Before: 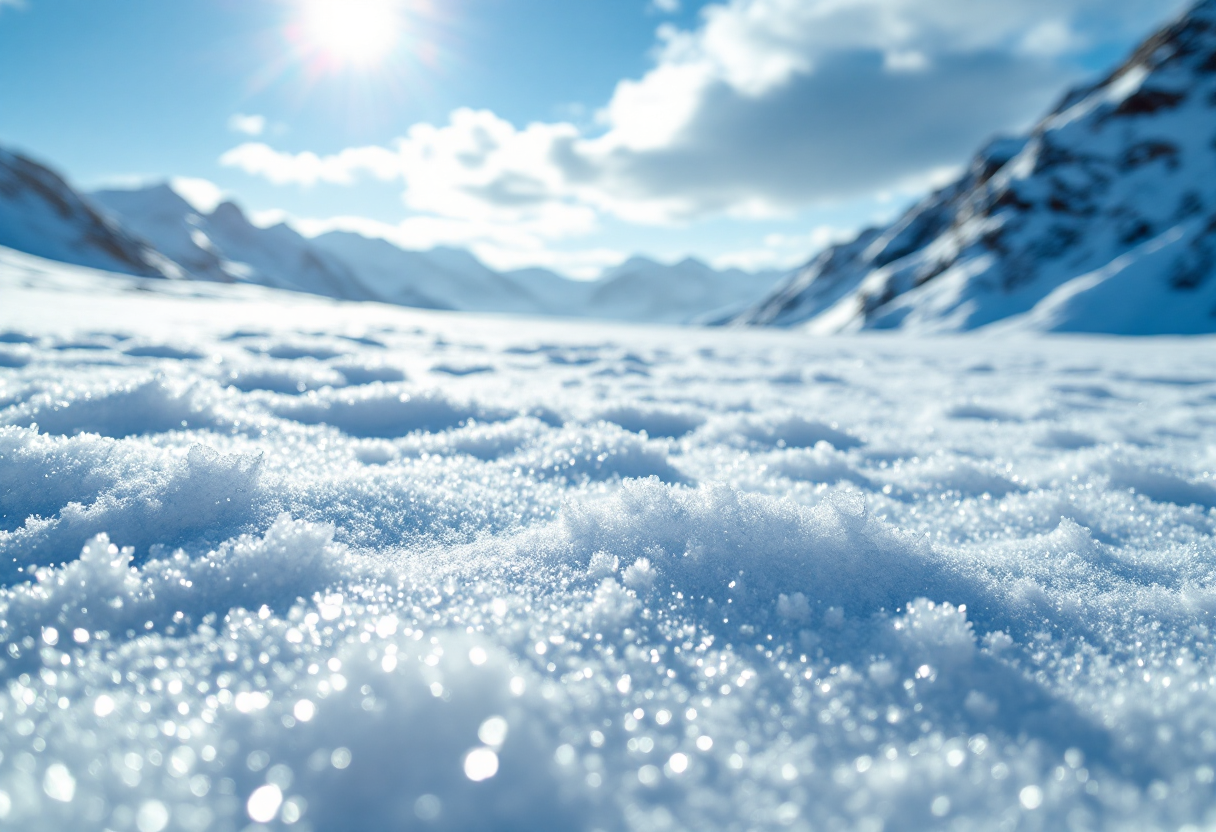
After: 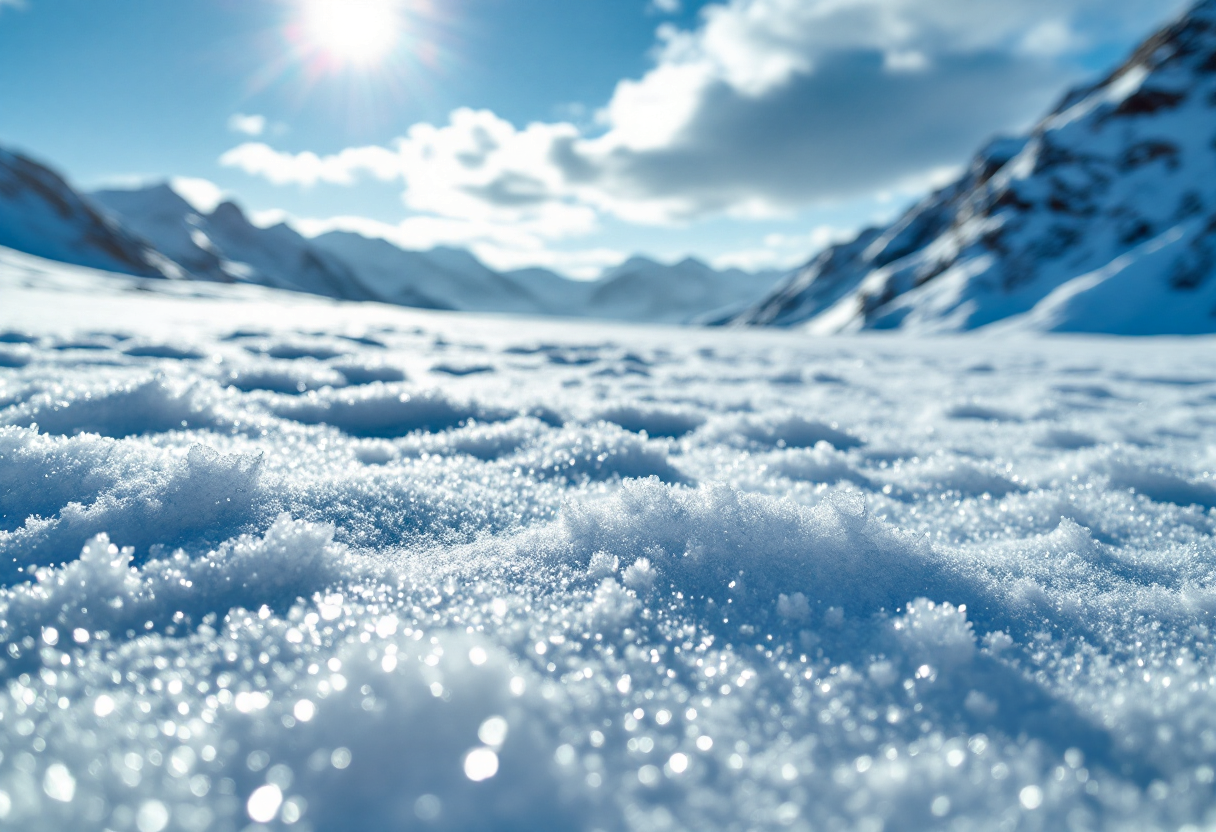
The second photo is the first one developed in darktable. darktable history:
shadows and highlights: shadows 5, soften with gaussian
tone curve: curves: ch0 [(0, 0) (0.003, 0.003) (0.011, 0.011) (0.025, 0.025) (0.044, 0.044) (0.069, 0.069) (0.1, 0.099) (0.136, 0.135) (0.177, 0.176) (0.224, 0.223) (0.277, 0.275) (0.335, 0.333) (0.399, 0.396) (0.468, 0.465) (0.543, 0.546) (0.623, 0.625) (0.709, 0.711) (0.801, 0.802) (0.898, 0.898) (1, 1)], preserve colors none
white balance: emerald 1
exposure: compensate highlight preservation false
